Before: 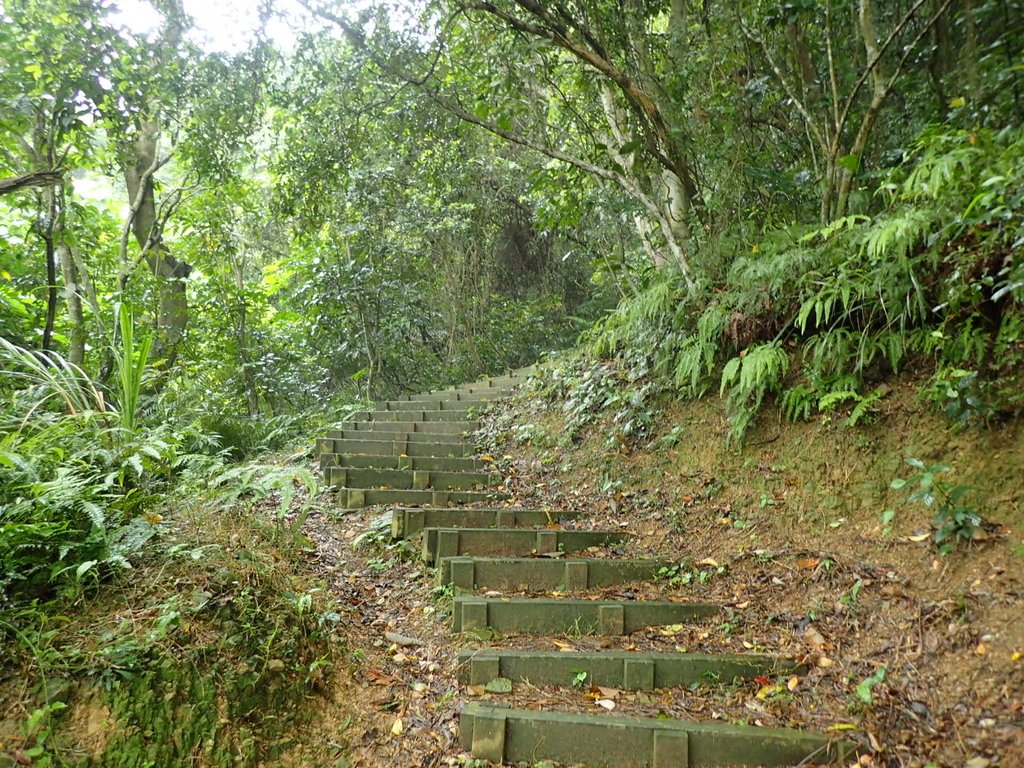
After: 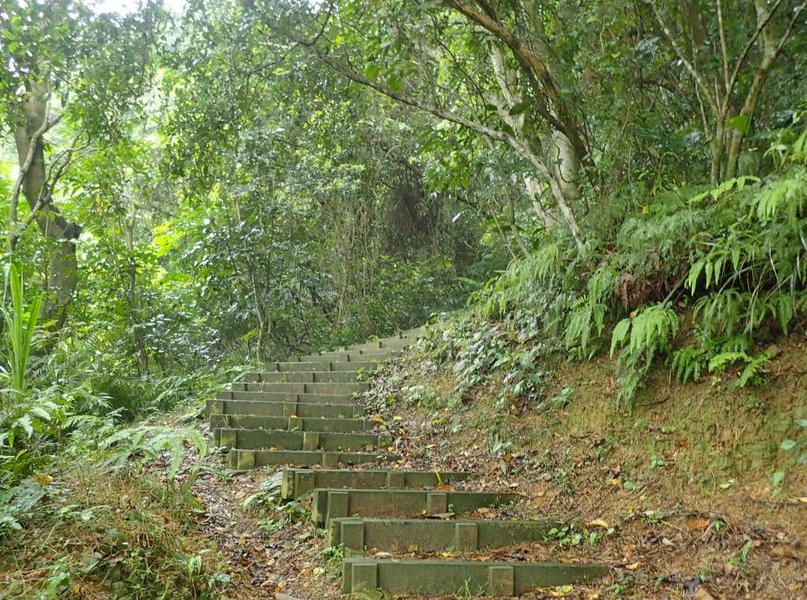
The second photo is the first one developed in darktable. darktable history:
crop and rotate: left 10.77%, top 5.1%, right 10.41%, bottom 16.76%
shadows and highlights: on, module defaults
